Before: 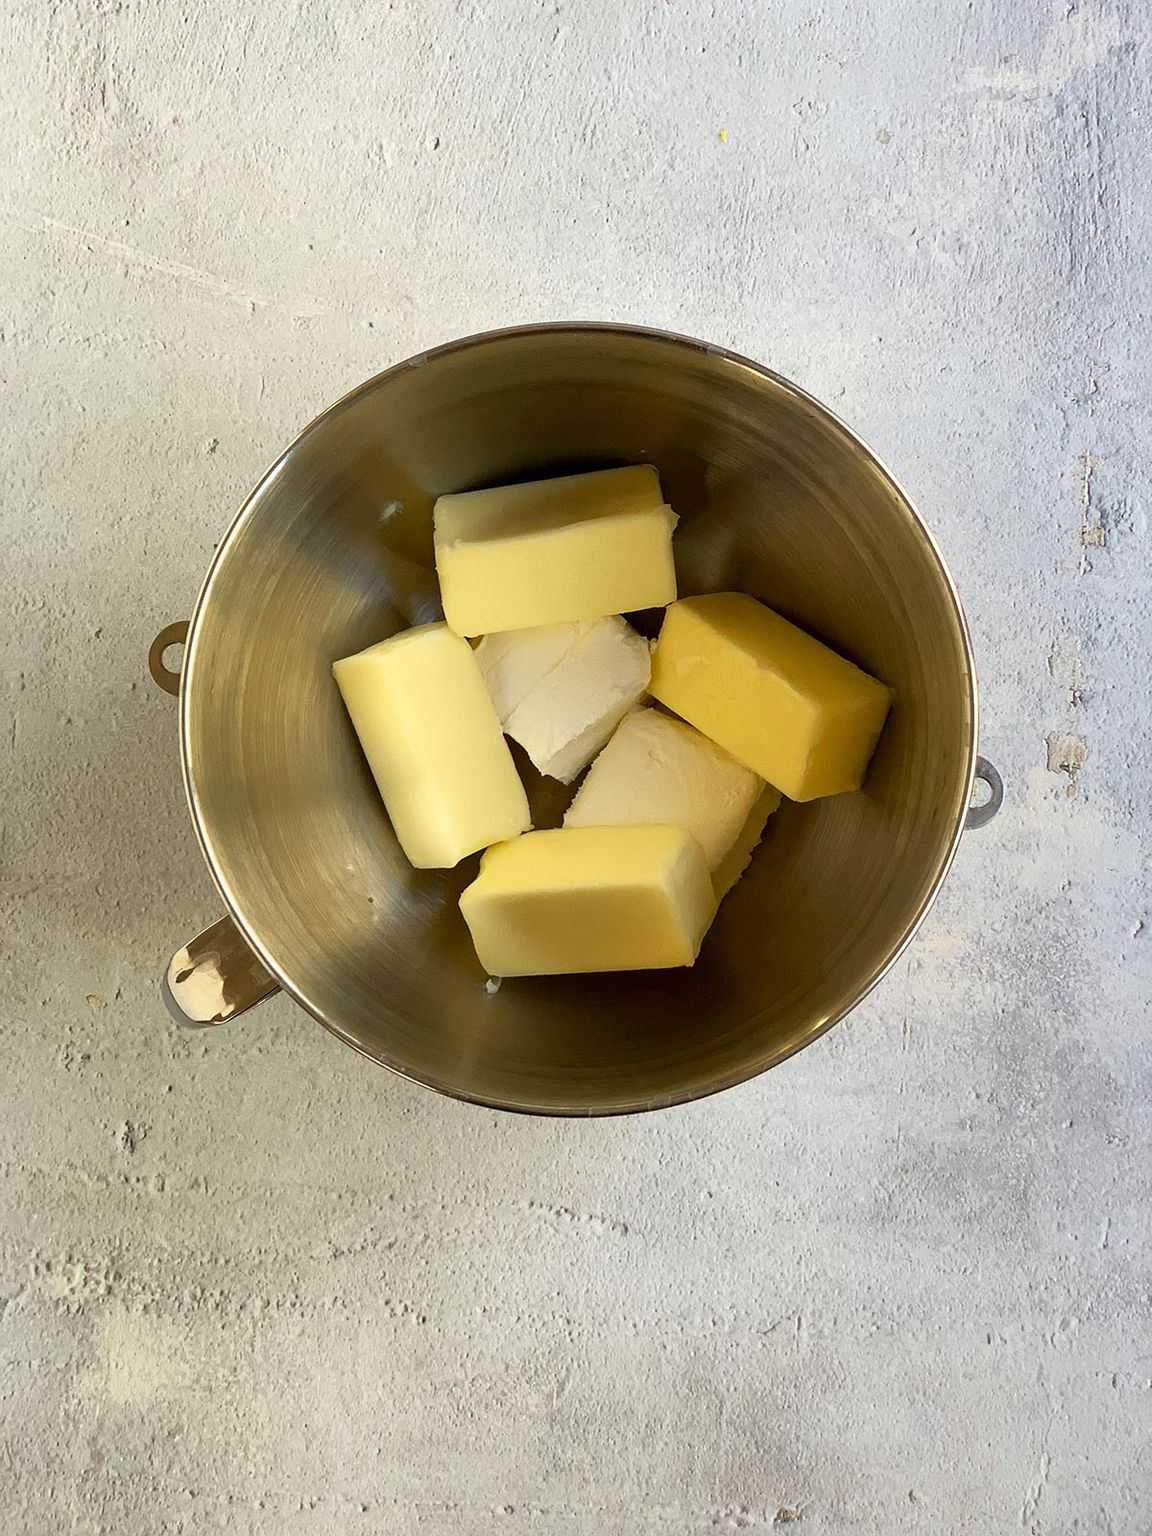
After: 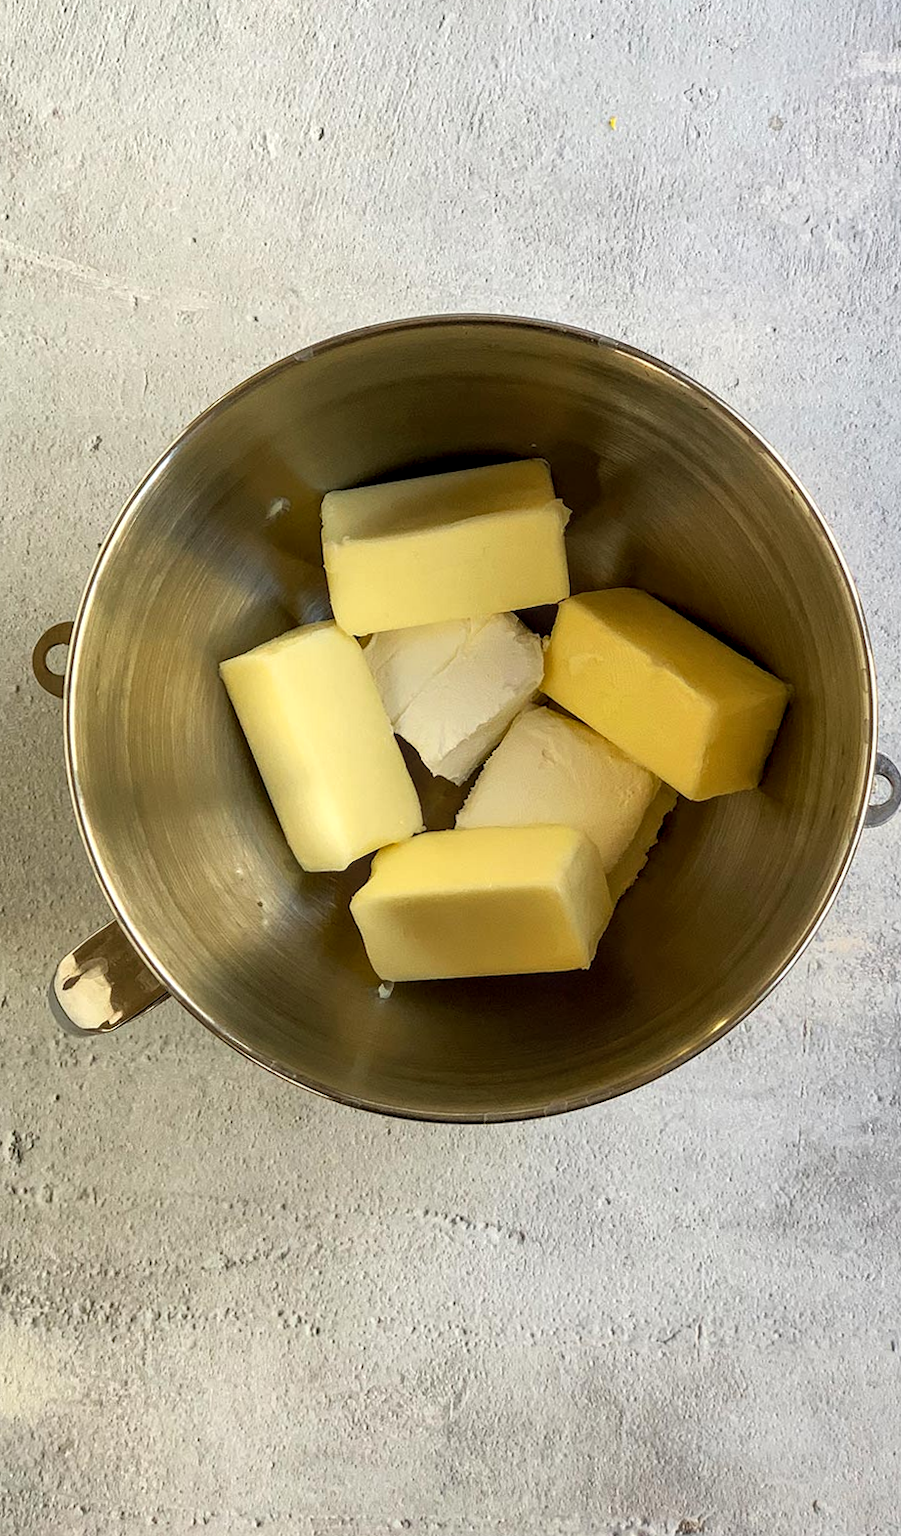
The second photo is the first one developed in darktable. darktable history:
rotate and perspective: rotation -0.45°, automatic cropping original format, crop left 0.008, crop right 0.992, crop top 0.012, crop bottom 0.988
crop: left 9.88%, right 12.664%
local contrast: detail 130%
